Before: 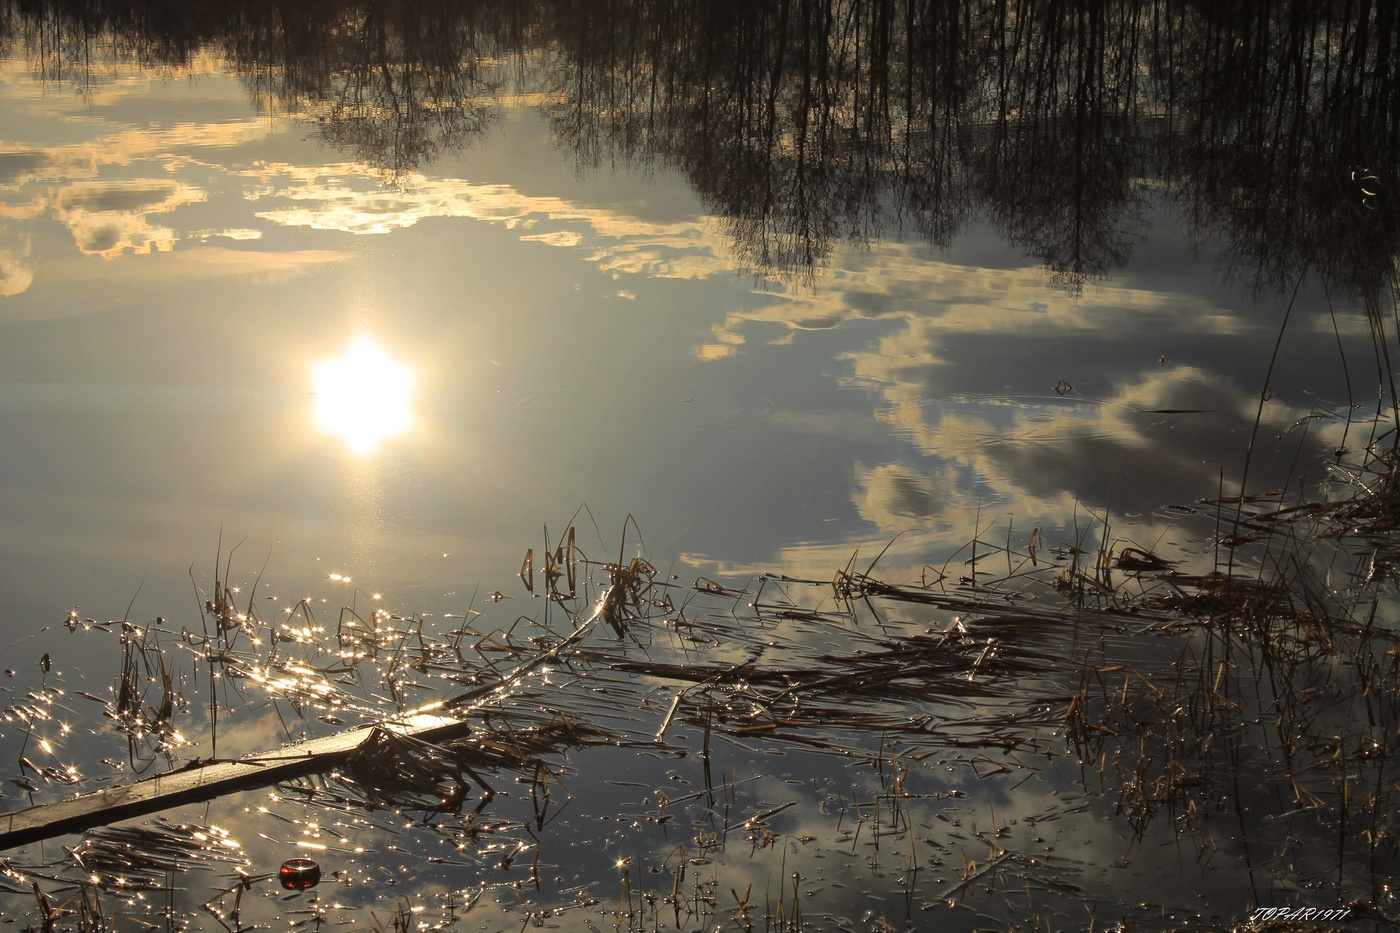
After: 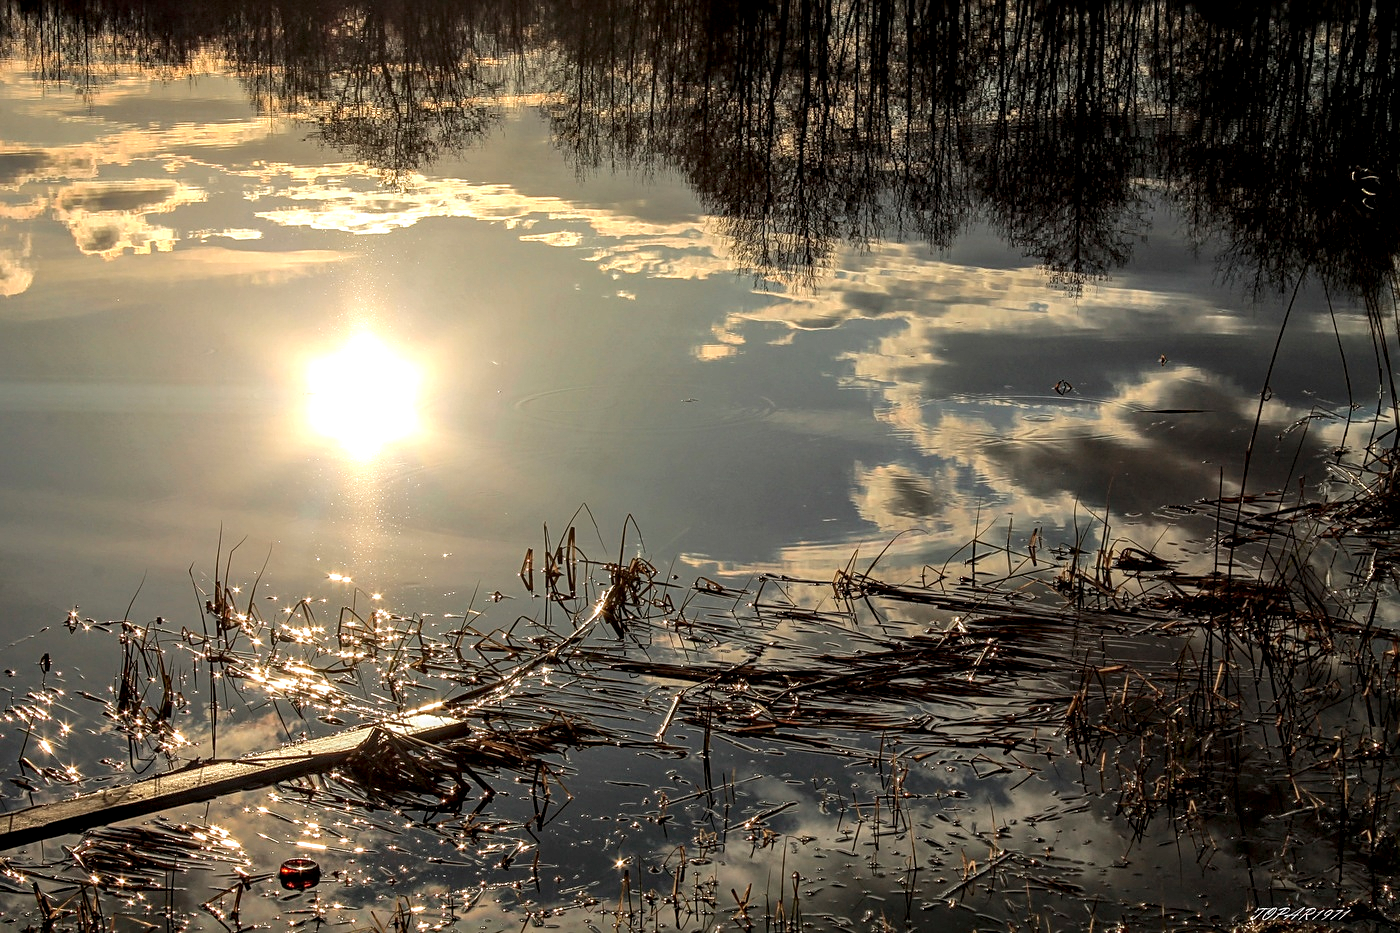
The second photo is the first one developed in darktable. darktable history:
local contrast: highlights 2%, shadows 2%, detail 181%
sharpen: on, module defaults
